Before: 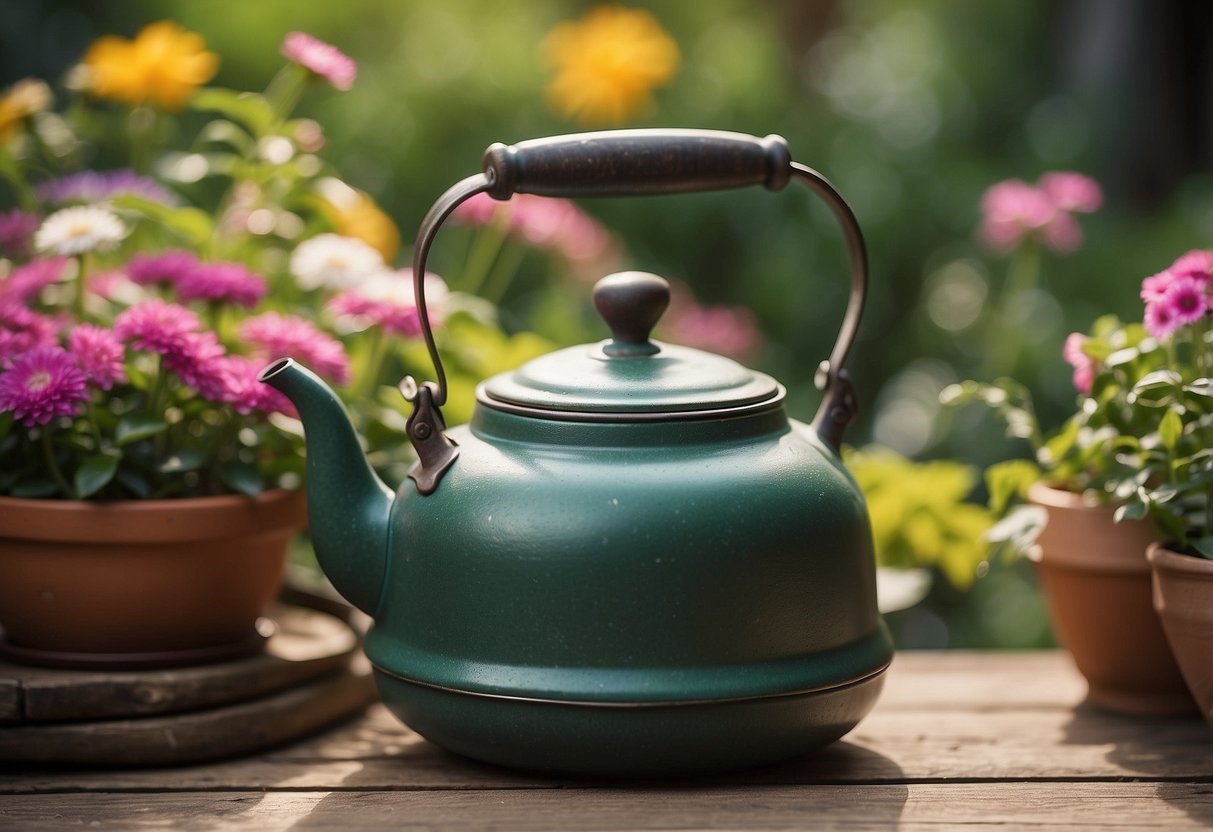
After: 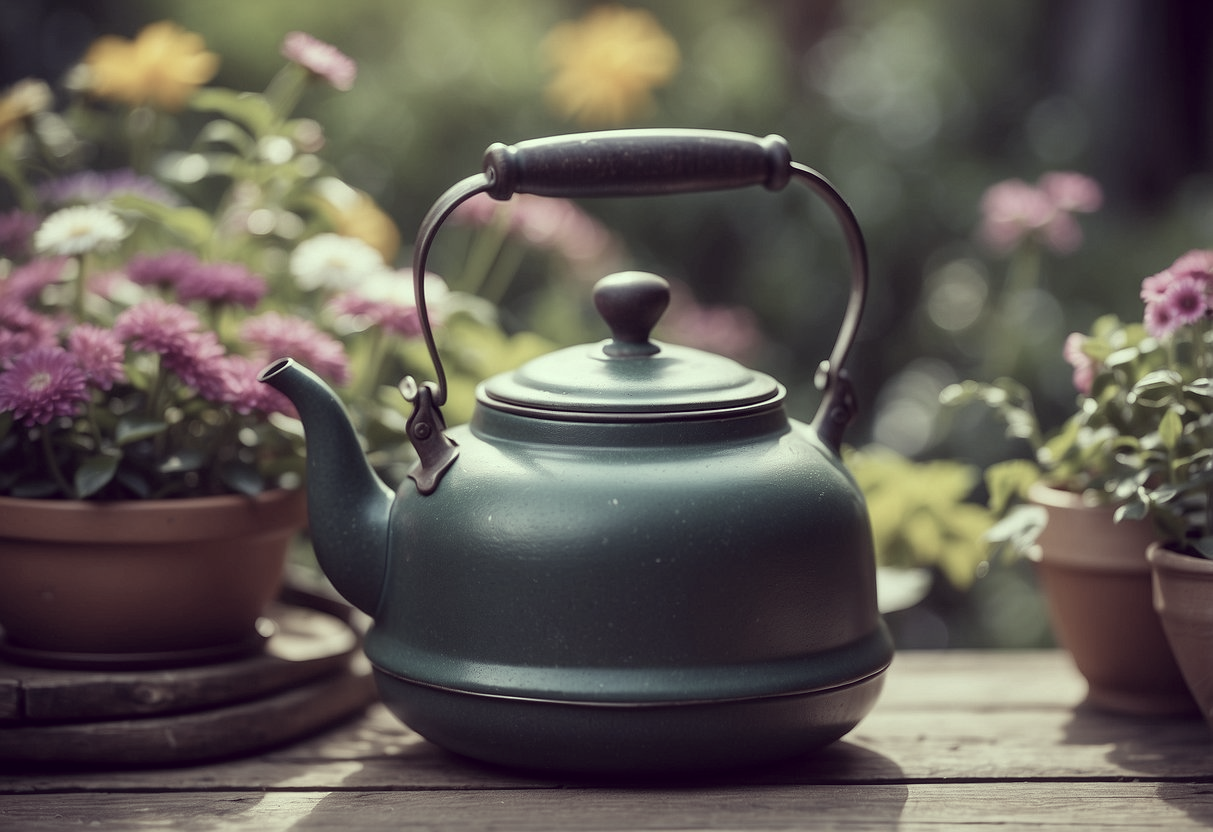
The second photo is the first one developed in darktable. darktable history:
color correction: highlights a* -20.24, highlights b* 20.59, shadows a* 19.31, shadows b* -21.19, saturation 0.454
